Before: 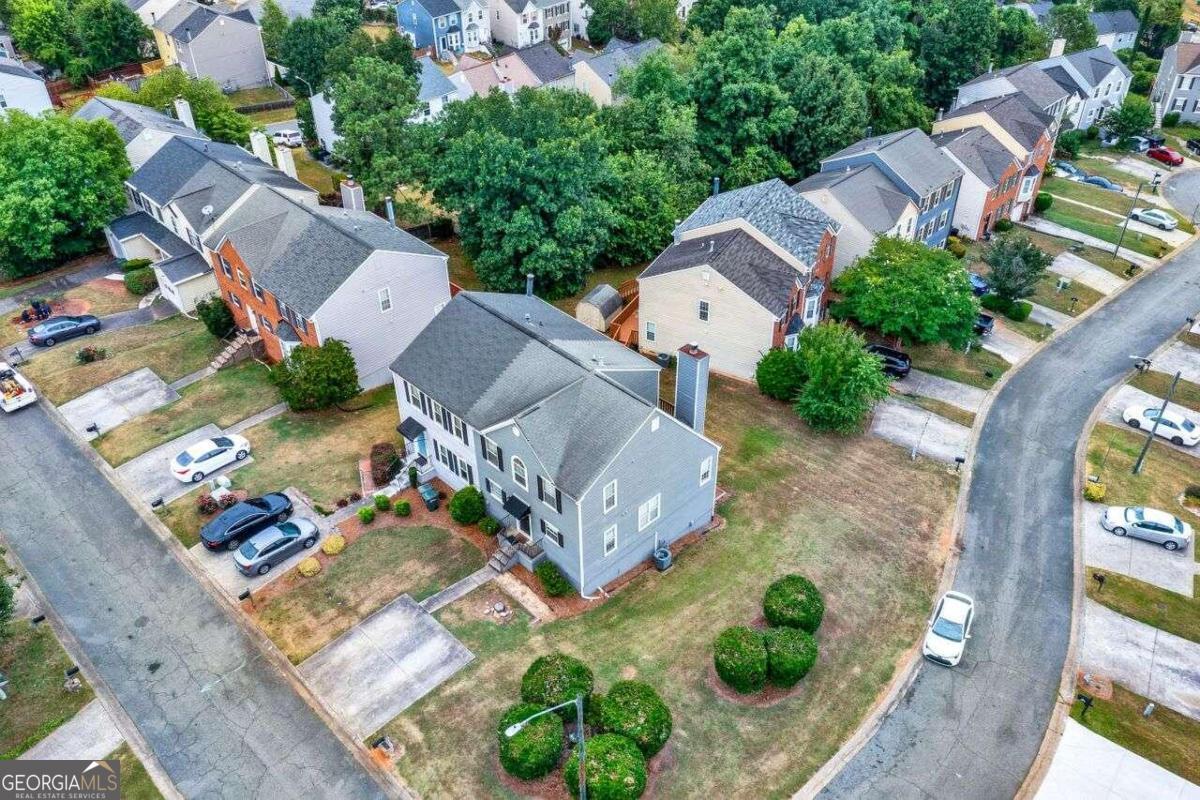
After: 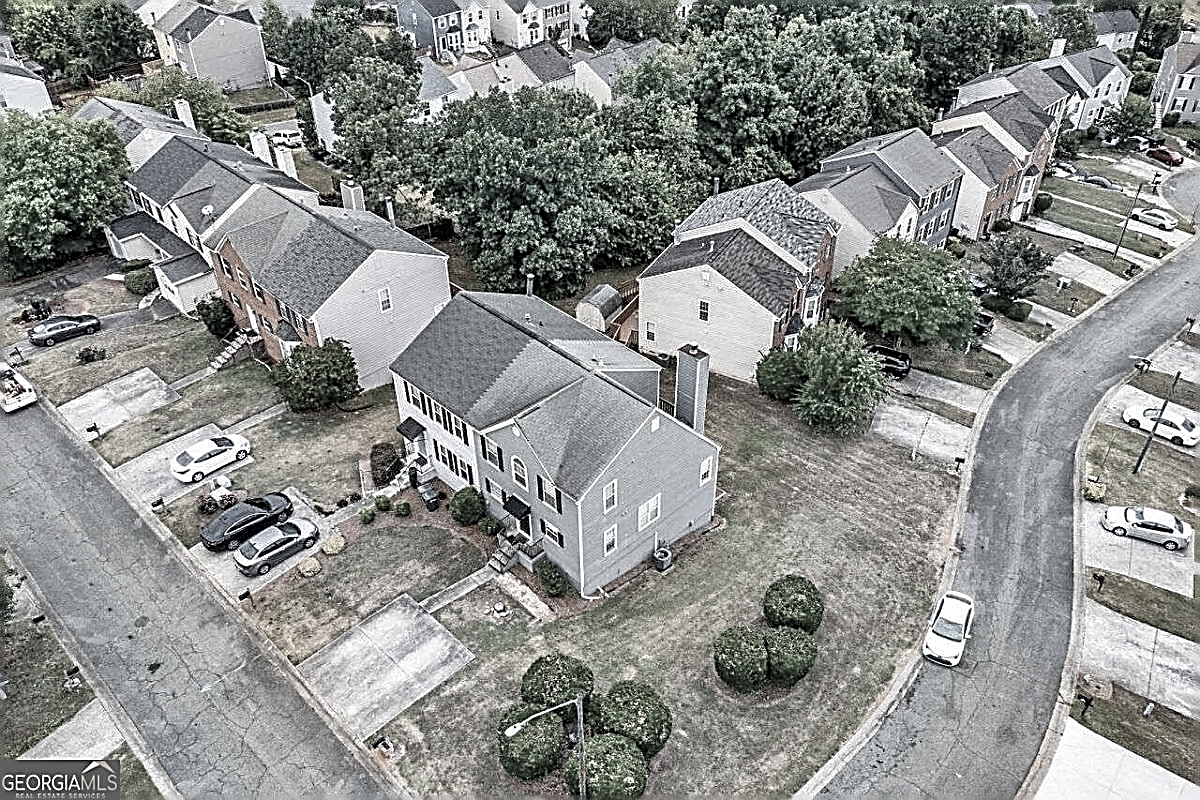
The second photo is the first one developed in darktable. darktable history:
color correction: saturation 0.2
sharpen: amount 2
